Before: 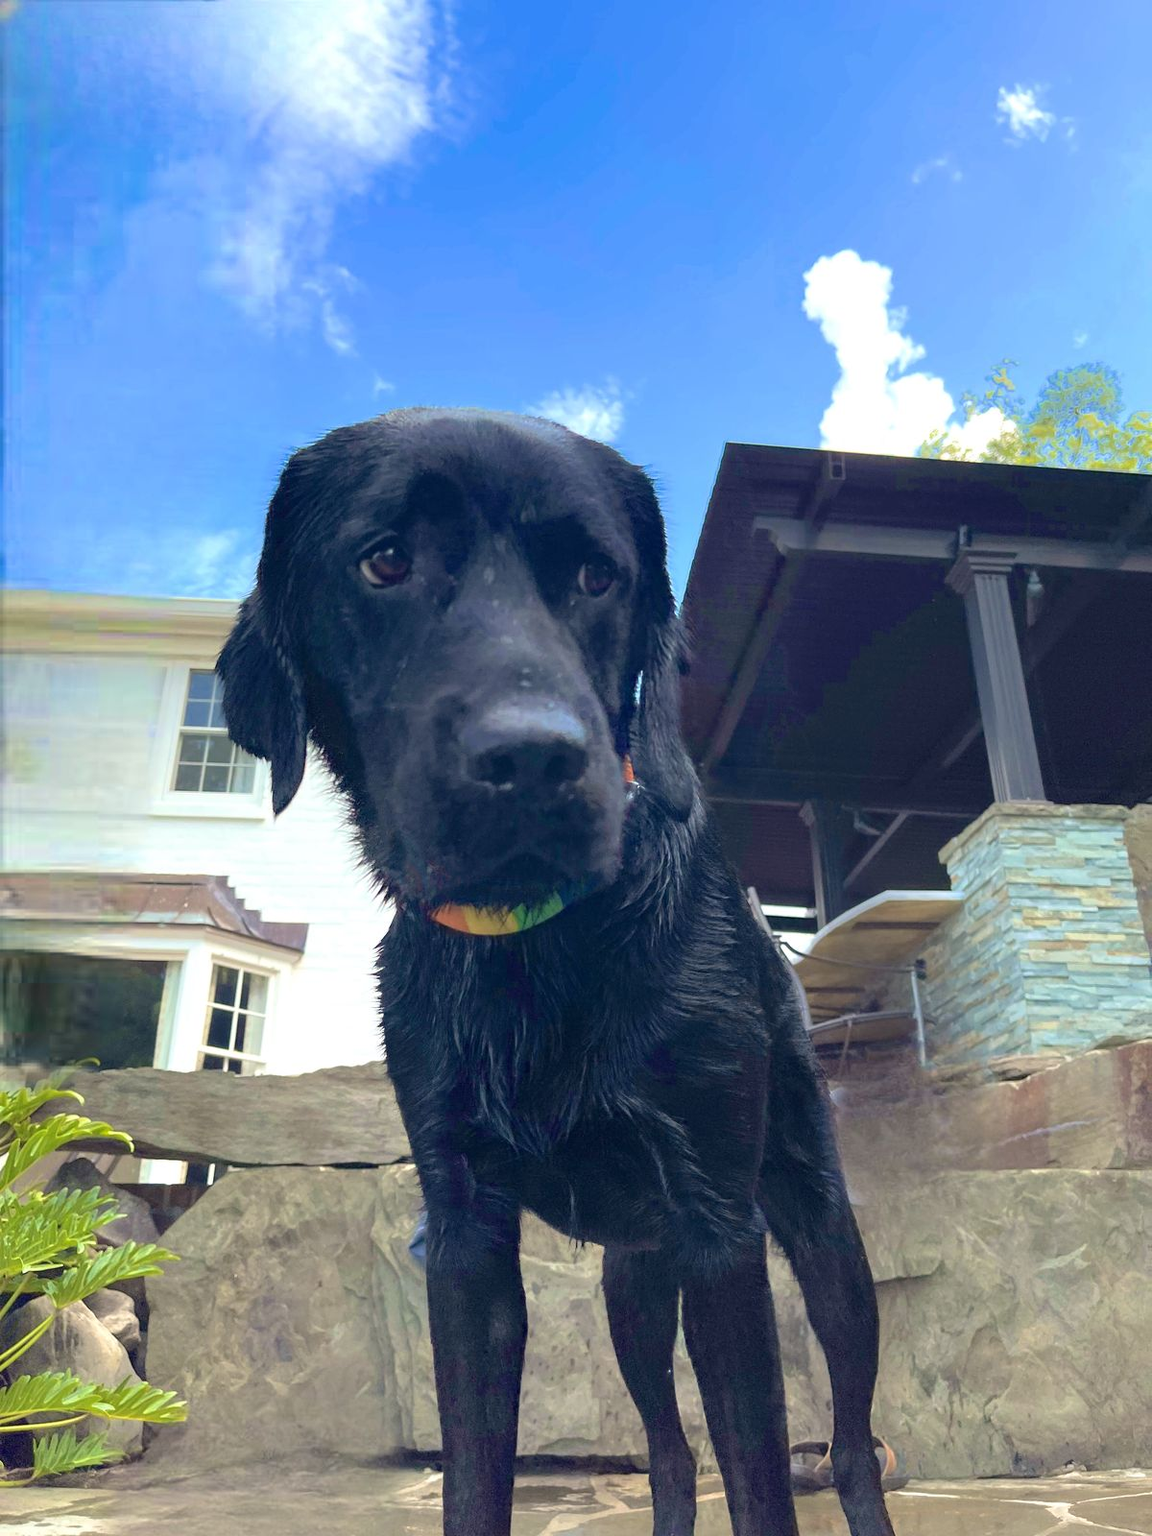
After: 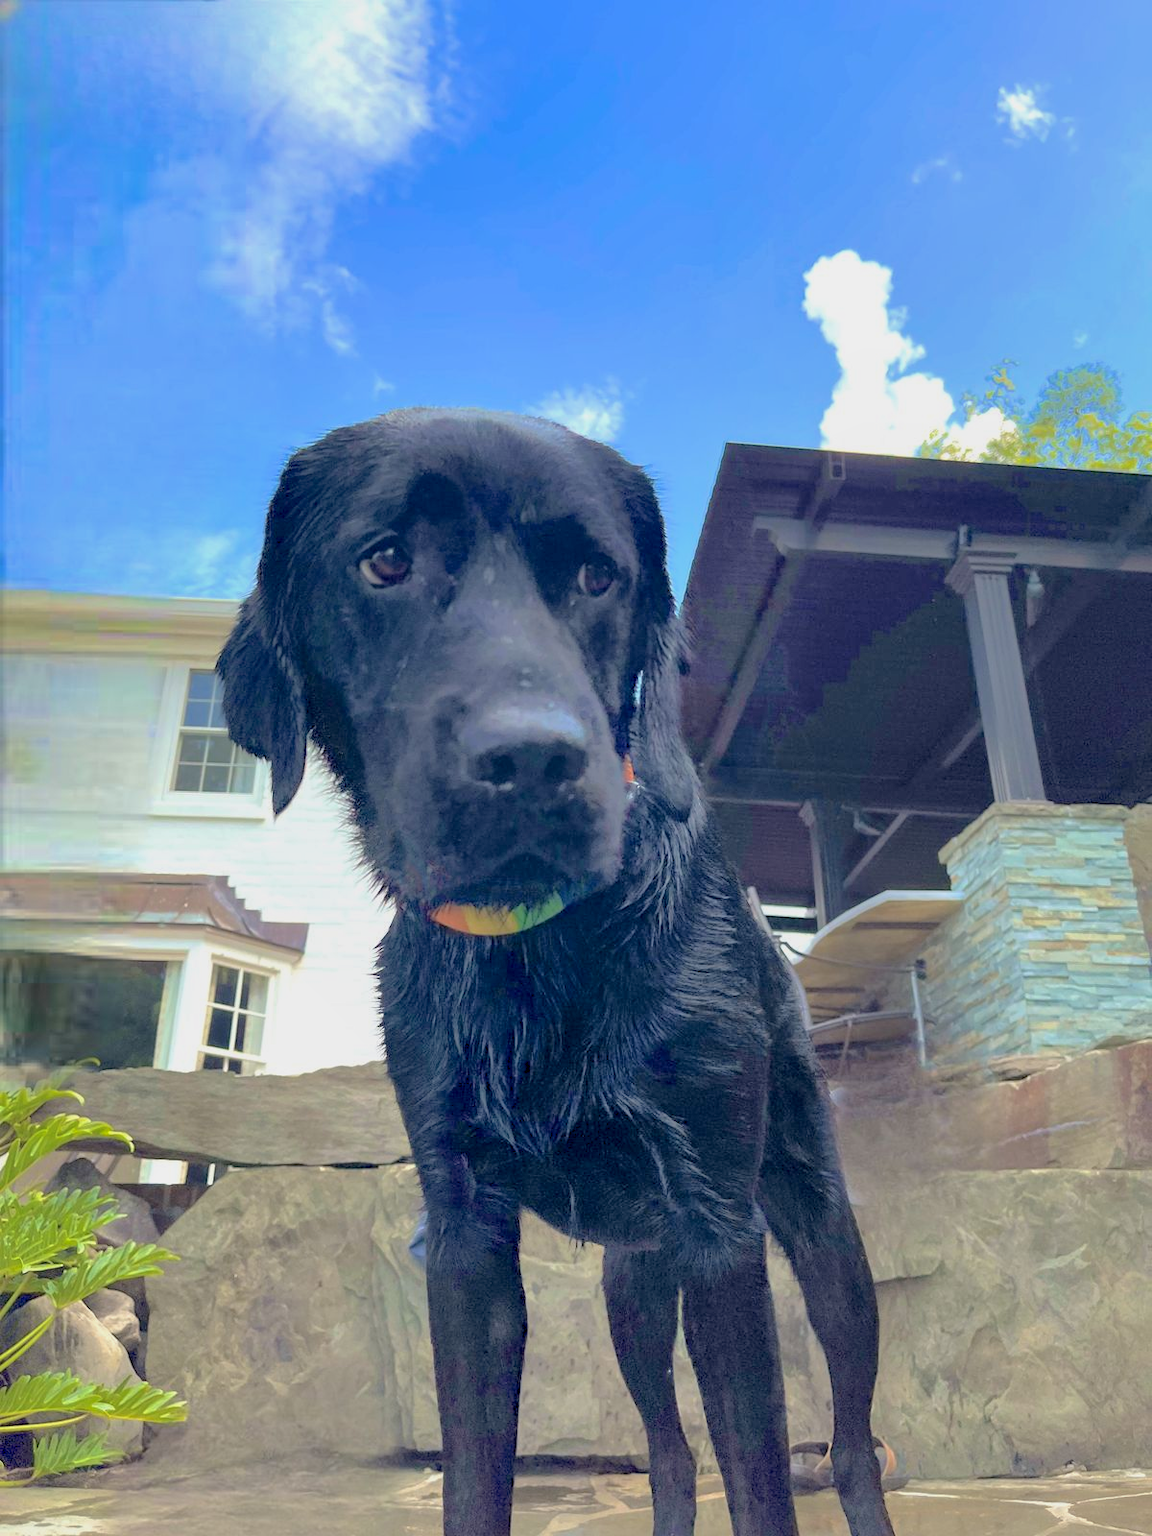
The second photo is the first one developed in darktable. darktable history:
tone curve: curves: ch0 [(0.047, 0) (0.292, 0.352) (0.657, 0.678) (1, 0.958)], color space Lab, independent channels, preserve colors none
shadows and highlights: on, module defaults
